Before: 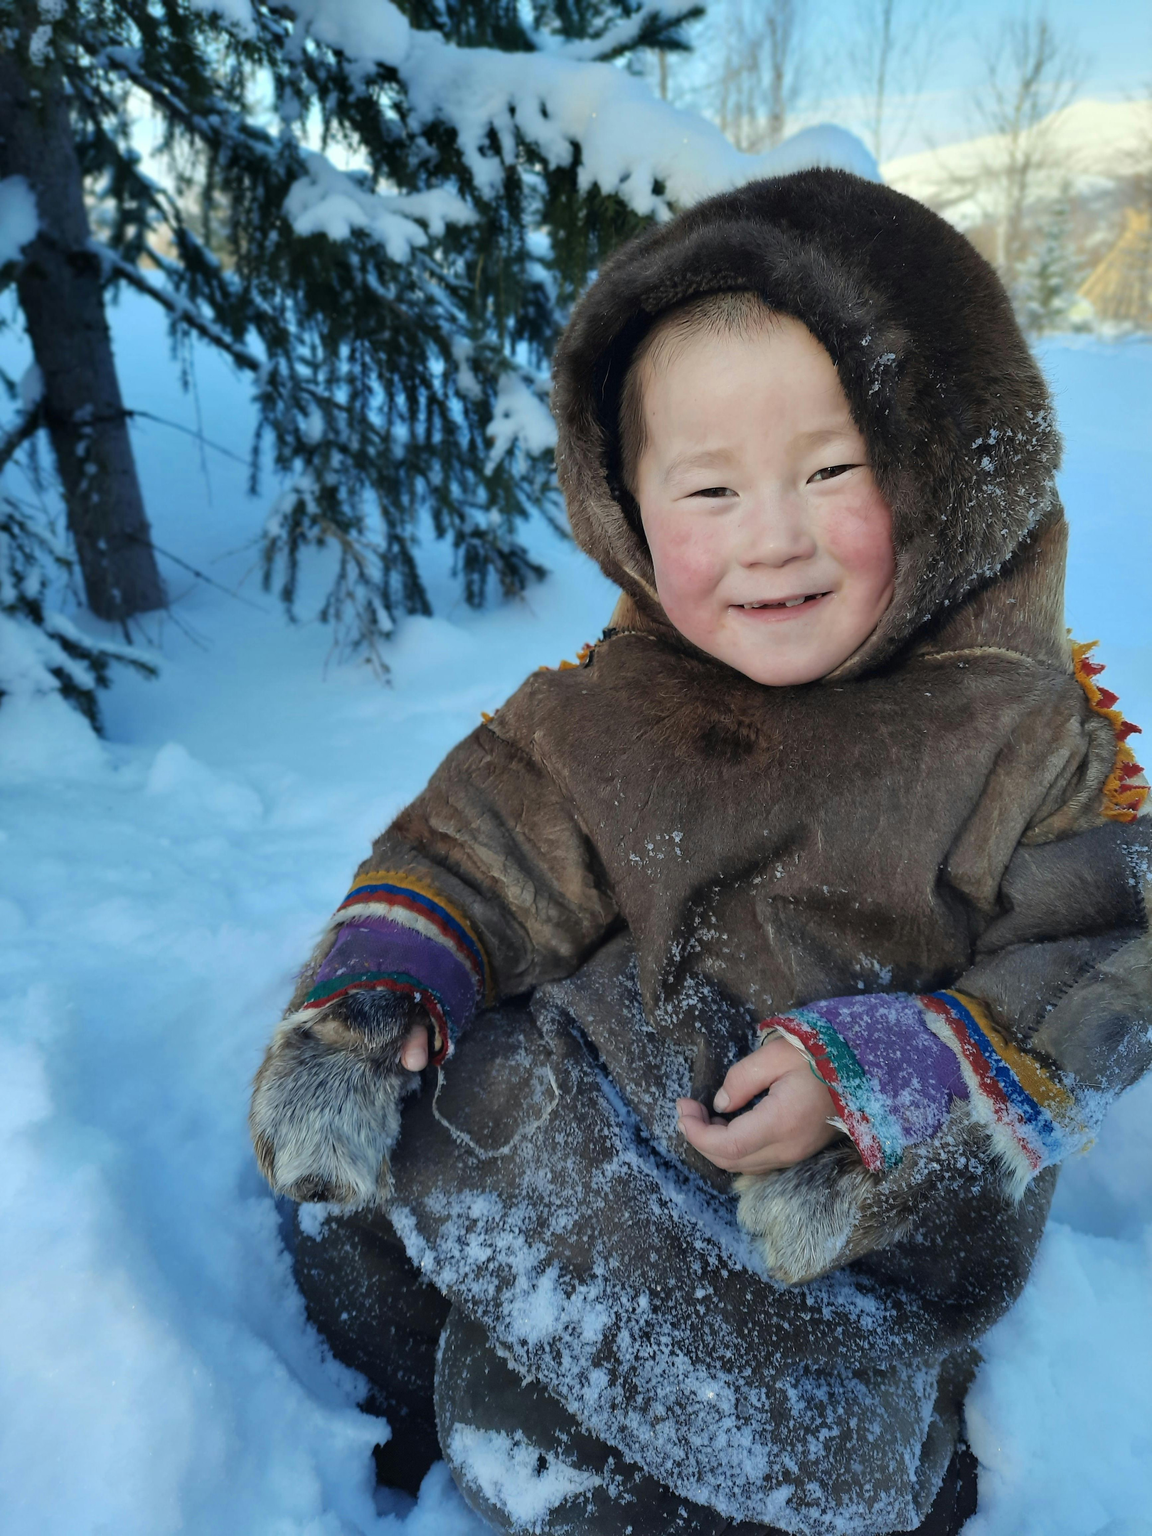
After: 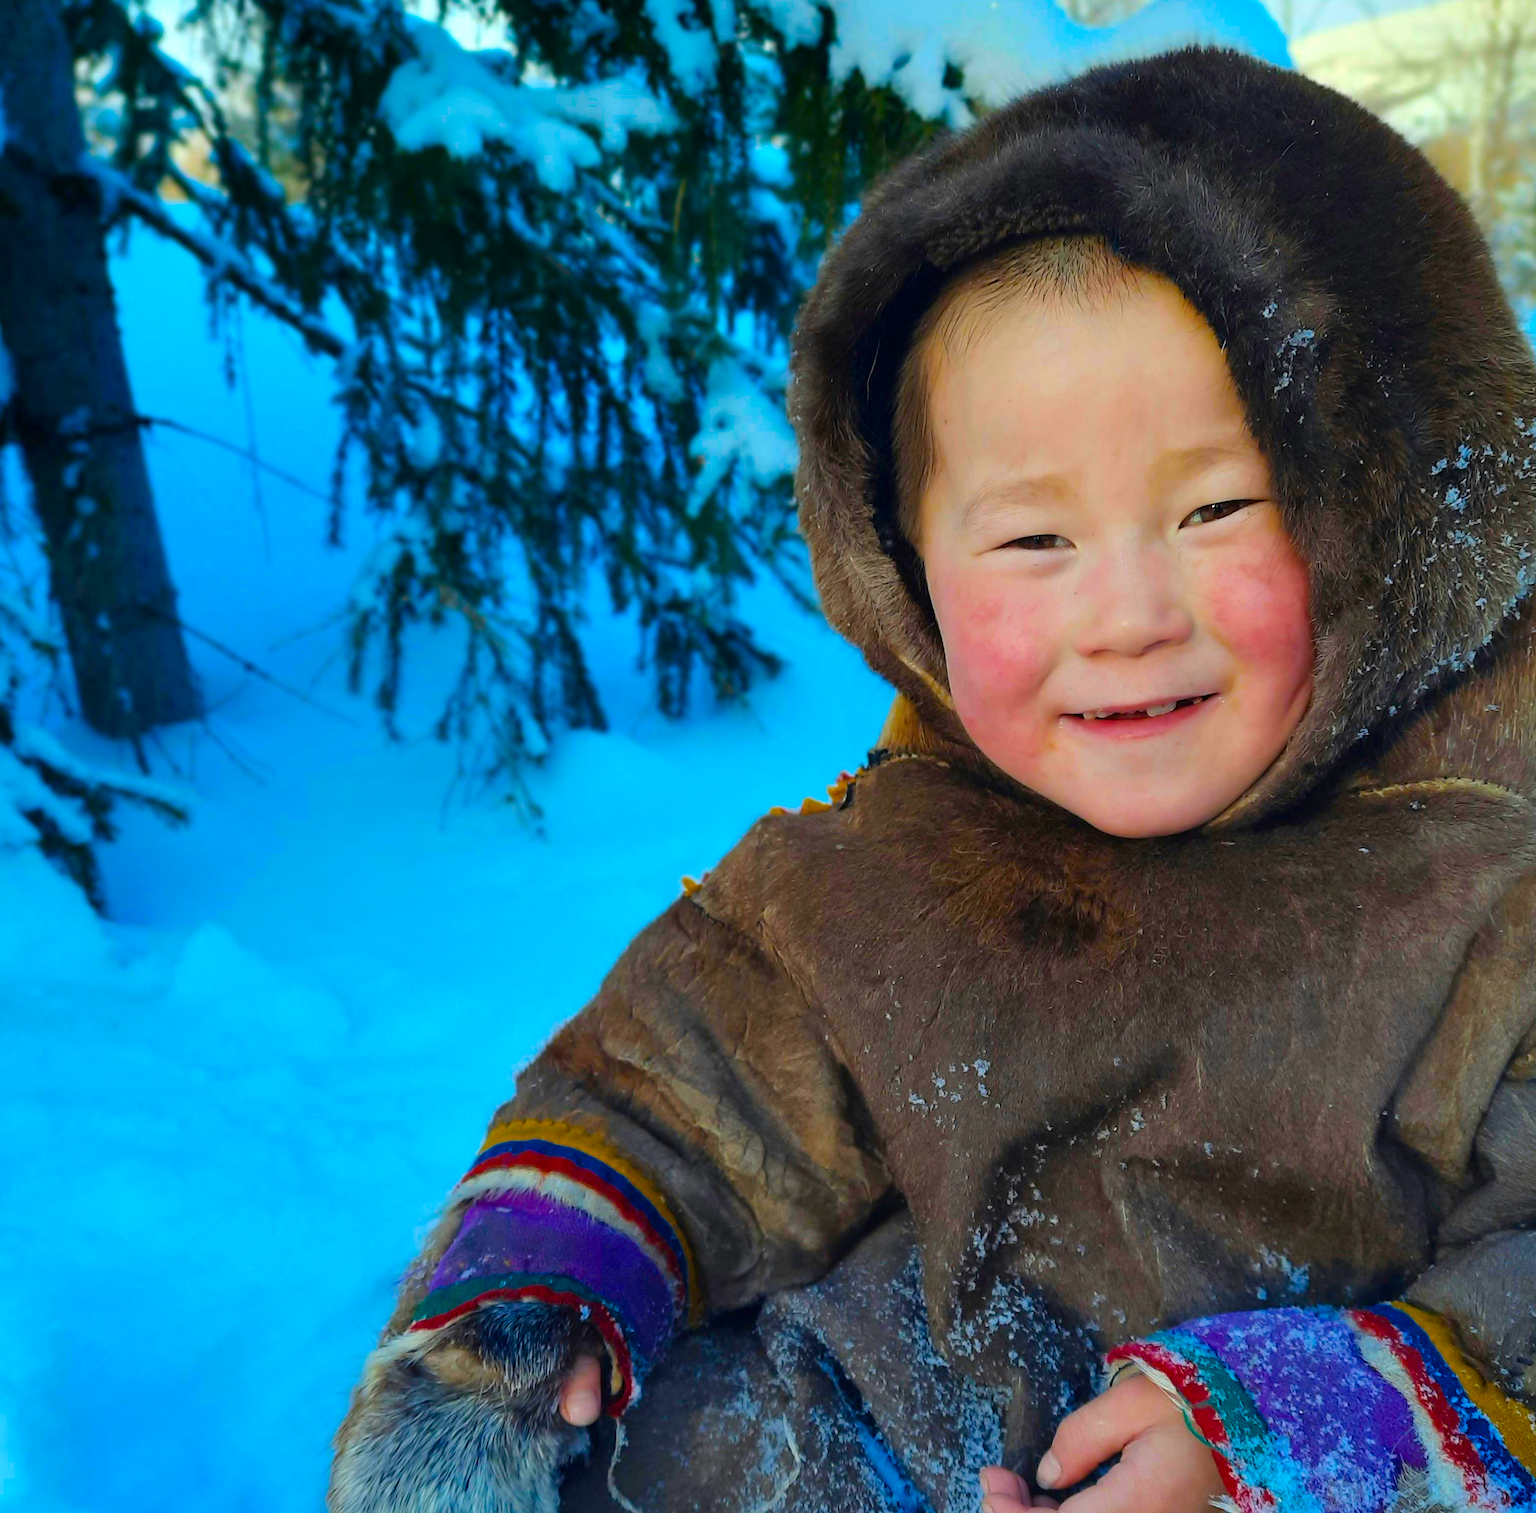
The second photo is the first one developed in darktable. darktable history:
color balance rgb: linear chroma grading › global chroma 42%, perceptual saturation grading › global saturation 42%, global vibrance 33%
crop: left 3.015%, top 8.969%, right 9.647%, bottom 26.457%
rotate and perspective: crop left 0, crop top 0
